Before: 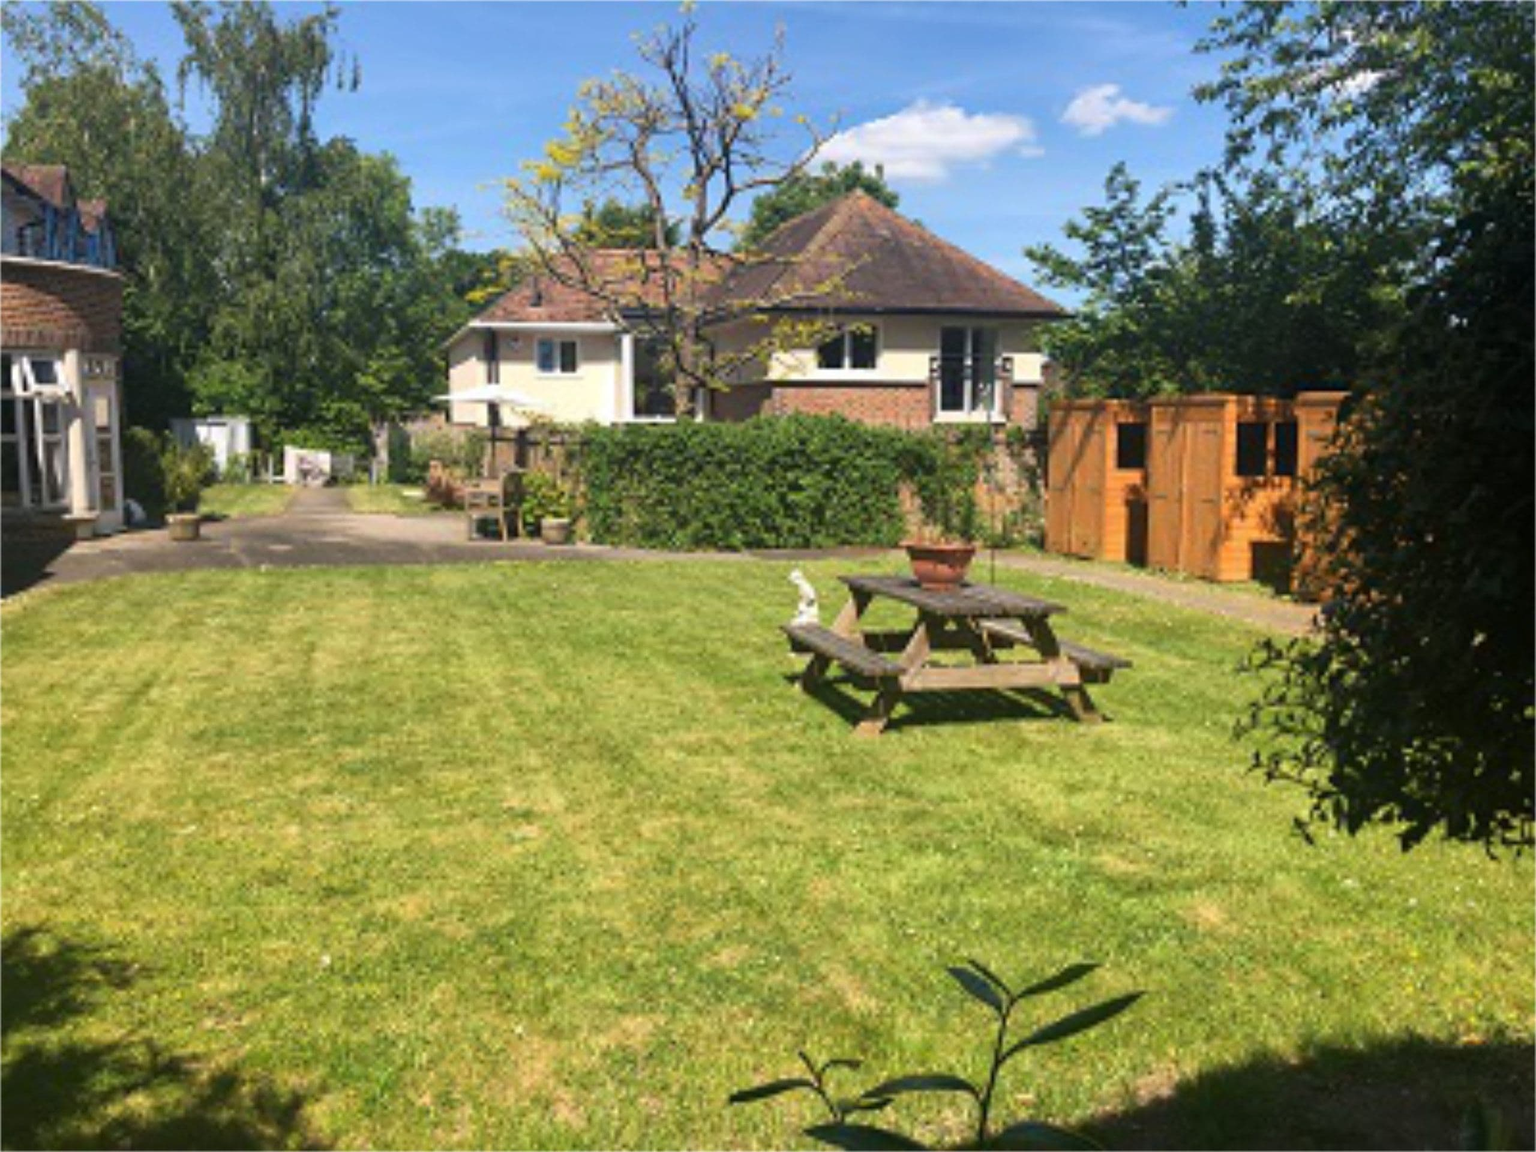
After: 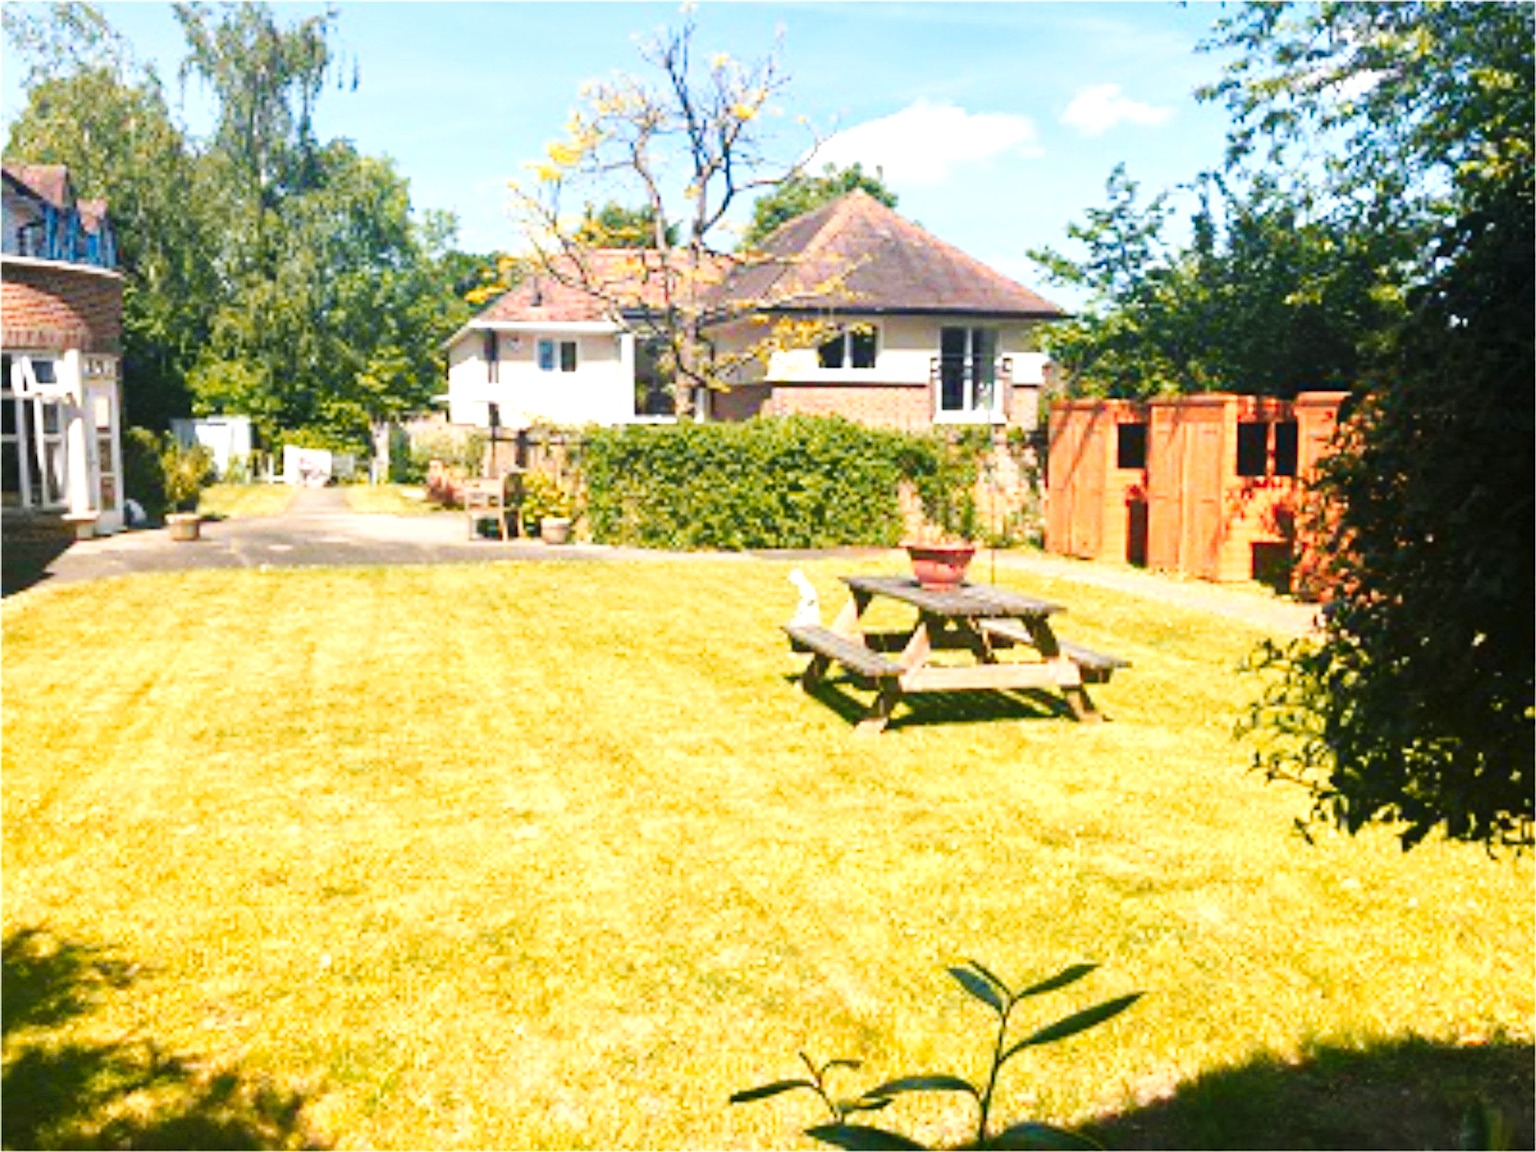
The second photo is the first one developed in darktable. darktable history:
color zones: curves: ch1 [(0.235, 0.558) (0.75, 0.5)]; ch2 [(0.25, 0.462) (0.749, 0.457)], mix 40.67%
exposure: black level correction 0, exposure 0.95 EV, compensate exposure bias true, compensate highlight preservation false
base curve: curves: ch0 [(0, 0) (0.032, 0.025) (0.121, 0.166) (0.206, 0.329) (0.605, 0.79) (1, 1)], preserve colors none
